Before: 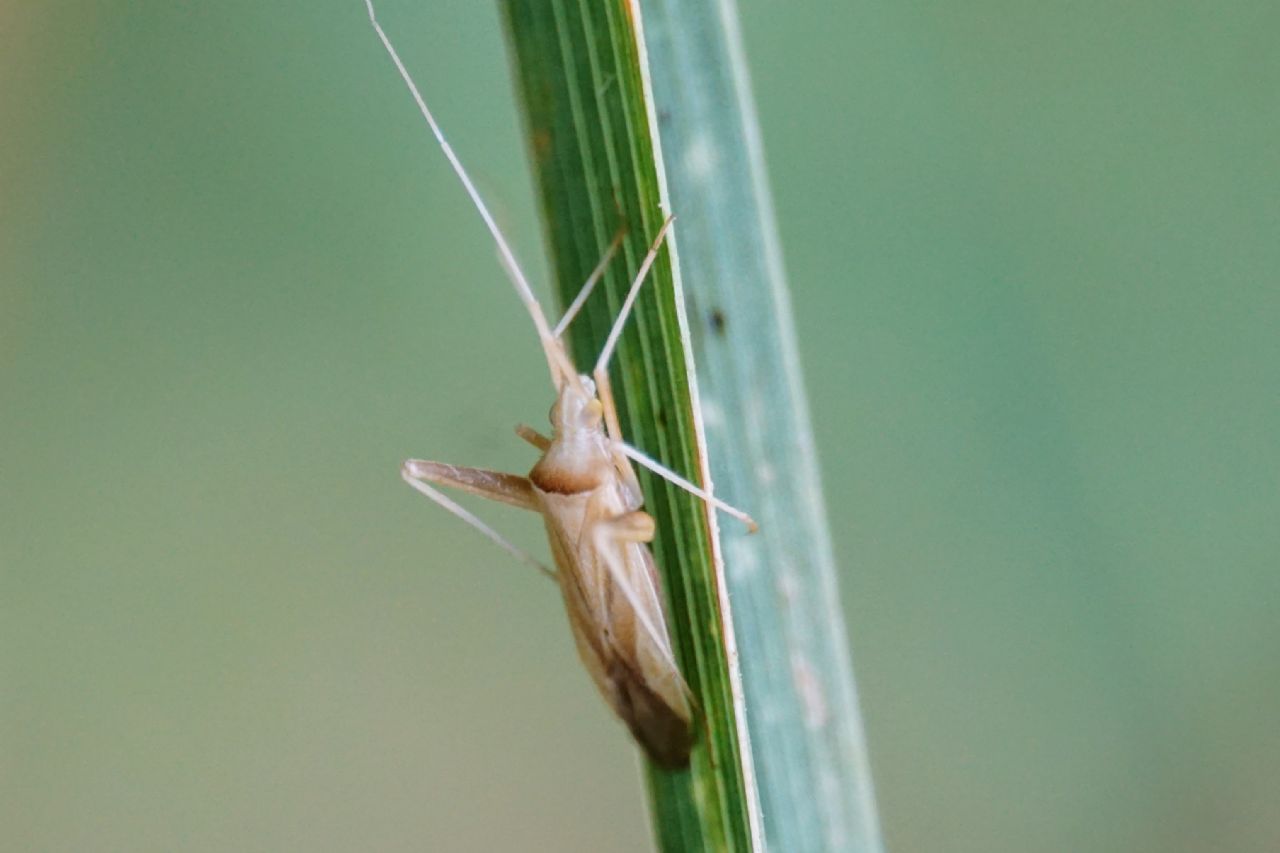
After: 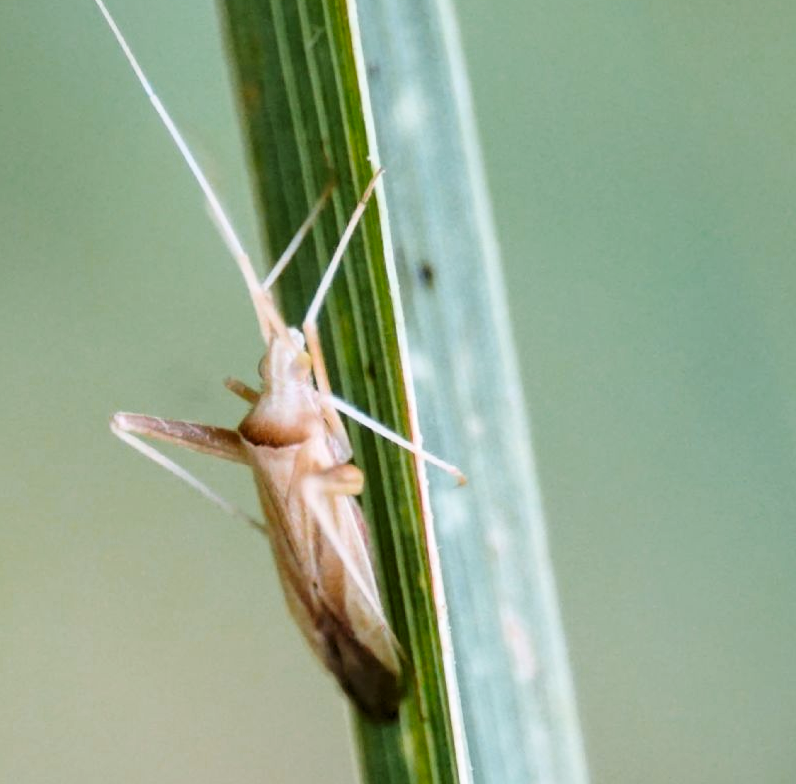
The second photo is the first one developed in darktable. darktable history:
tone curve: curves: ch0 [(0, 0.003) (0.117, 0.101) (0.257, 0.246) (0.408, 0.432) (0.632, 0.716) (0.795, 0.884) (1, 1)]; ch1 [(0, 0) (0.227, 0.197) (0.405, 0.421) (0.501, 0.501) (0.522, 0.526) (0.546, 0.564) (0.589, 0.602) (0.696, 0.761) (0.976, 0.992)]; ch2 [(0, 0) (0.208, 0.176) (0.377, 0.38) (0.5, 0.5) (0.537, 0.534) (0.571, 0.577) (0.627, 0.64) (0.698, 0.76) (1, 1)], color space Lab, independent channels, preserve colors none
crop and rotate: left 22.793%, top 5.632%, right 14.958%, bottom 2.363%
levels: levels [0.073, 0.497, 0.972]
exposure: compensate highlight preservation false
color zones: curves: ch0 [(0, 0.444) (0.143, 0.442) (0.286, 0.441) (0.429, 0.441) (0.571, 0.441) (0.714, 0.441) (0.857, 0.442) (1, 0.444)], mix 20.16%
